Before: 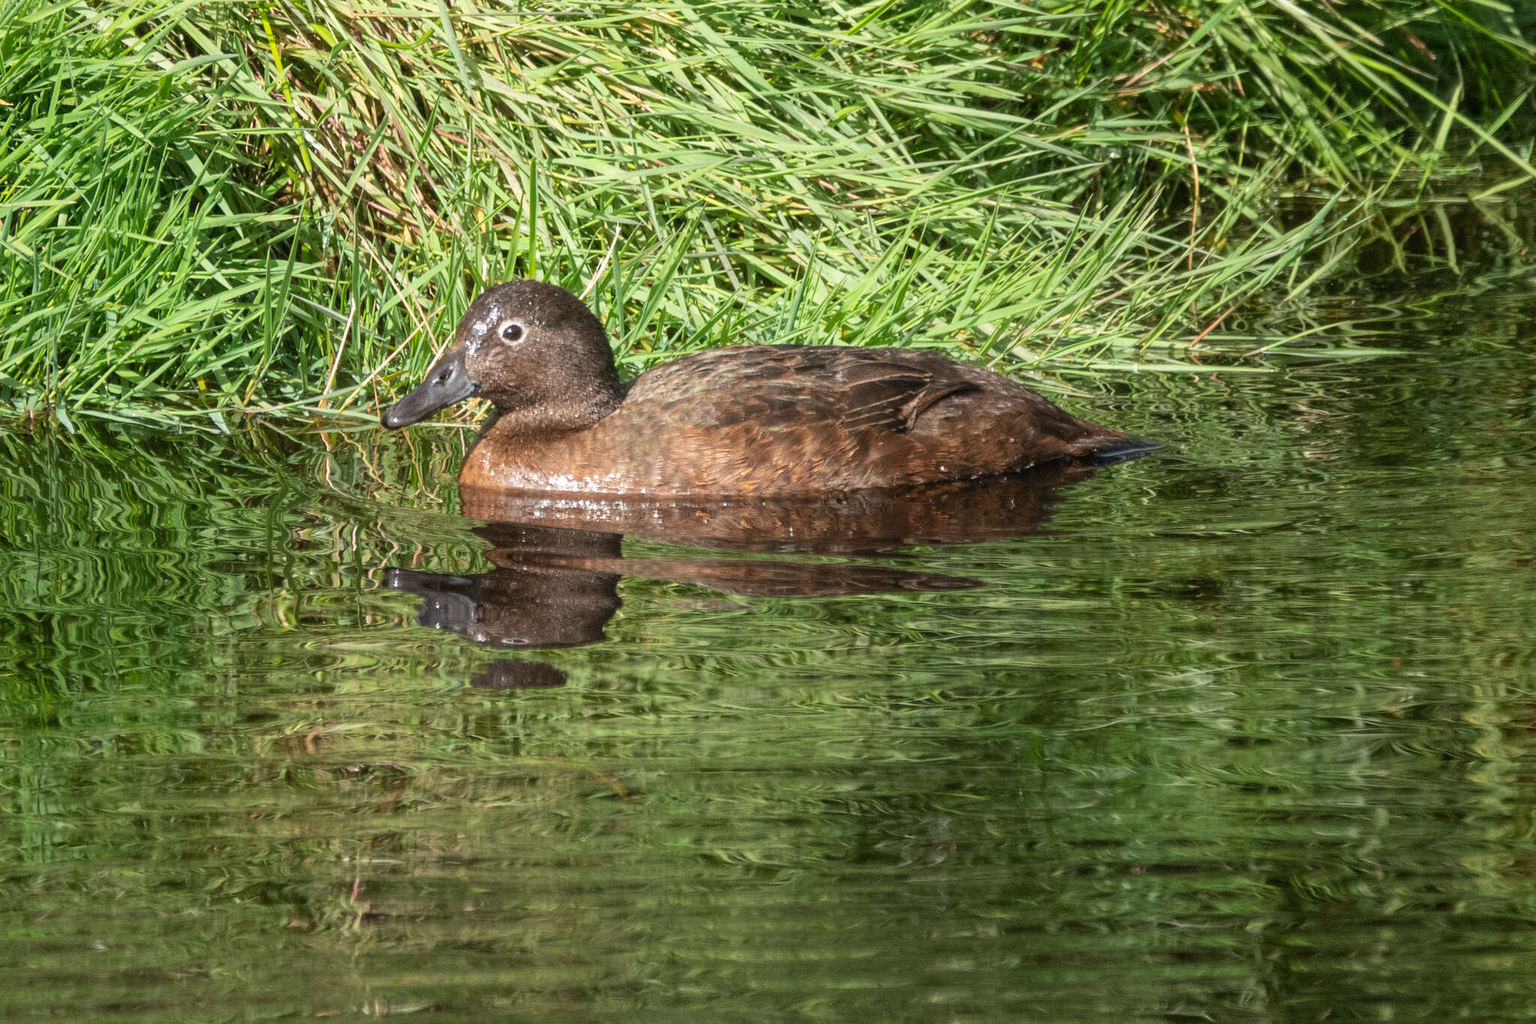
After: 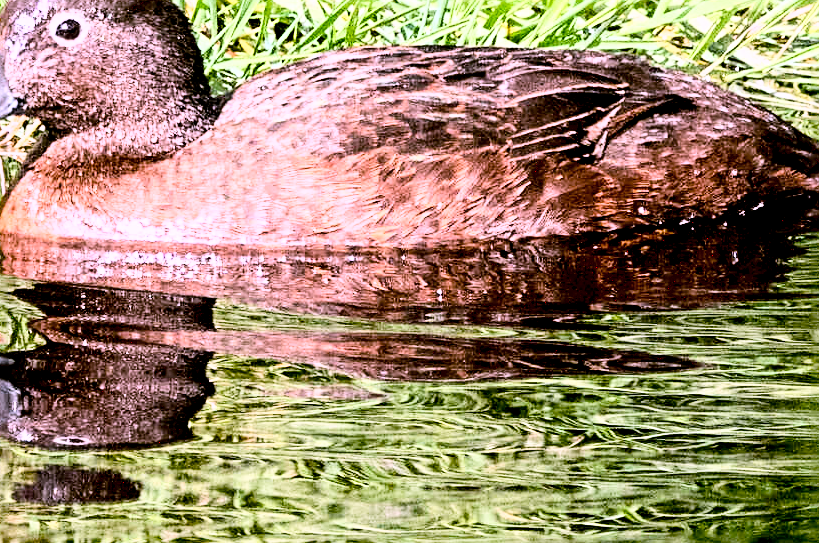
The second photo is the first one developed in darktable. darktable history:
crop: left 30.043%, top 30.381%, right 29.966%, bottom 29.838%
base curve: curves: ch0 [(0, 0) (0.007, 0.004) (0.027, 0.03) (0.046, 0.07) (0.207, 0.54) (0.442, 0.872) (0.673, 0.972) (1, 1)]
sharpen: radius 2.999, amount 0.762
exposure: black level correction 0.025, exposure 0.182 EV, compensate highlight preservation false
color correction: highlights a* 15.19, highlights b* -25
